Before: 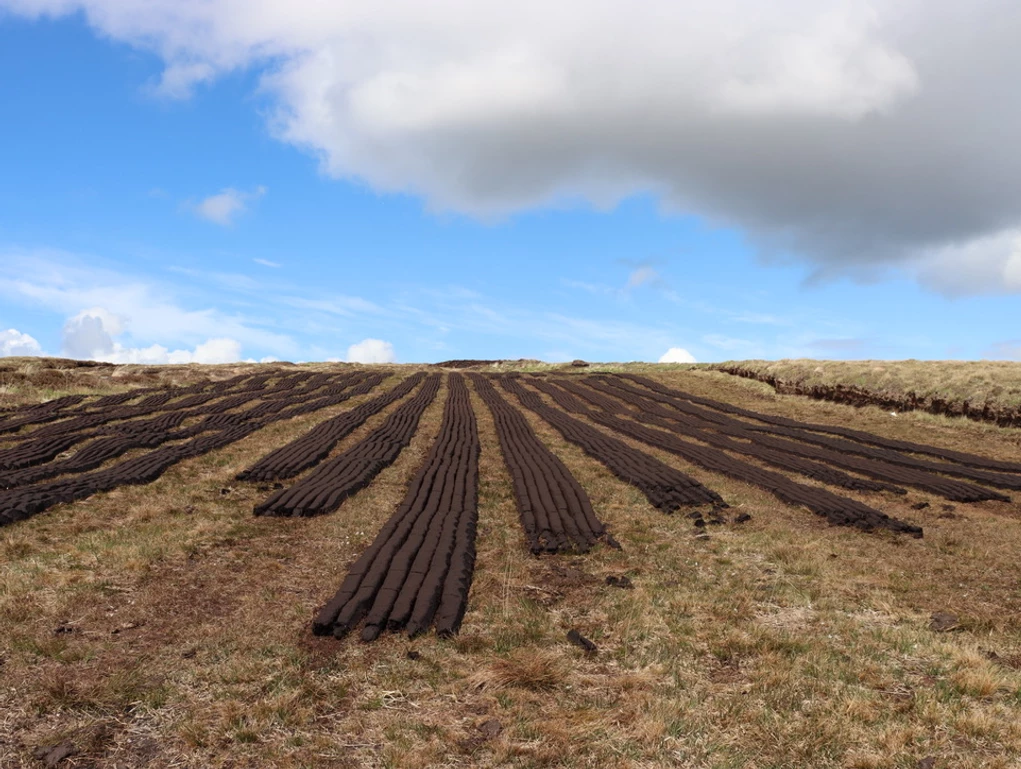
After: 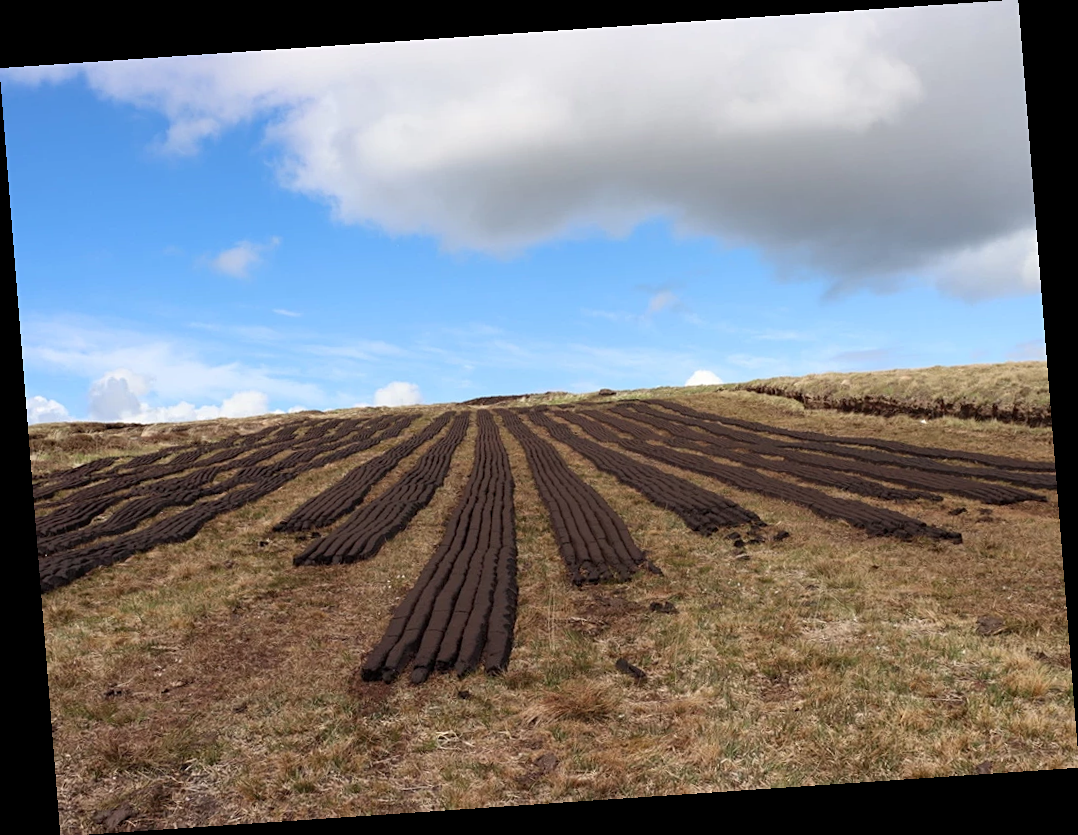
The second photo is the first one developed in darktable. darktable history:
sharpen: amount 0.2
rotate and perspective: rotation -4.2°, shear 0.006, automatic cropping off
